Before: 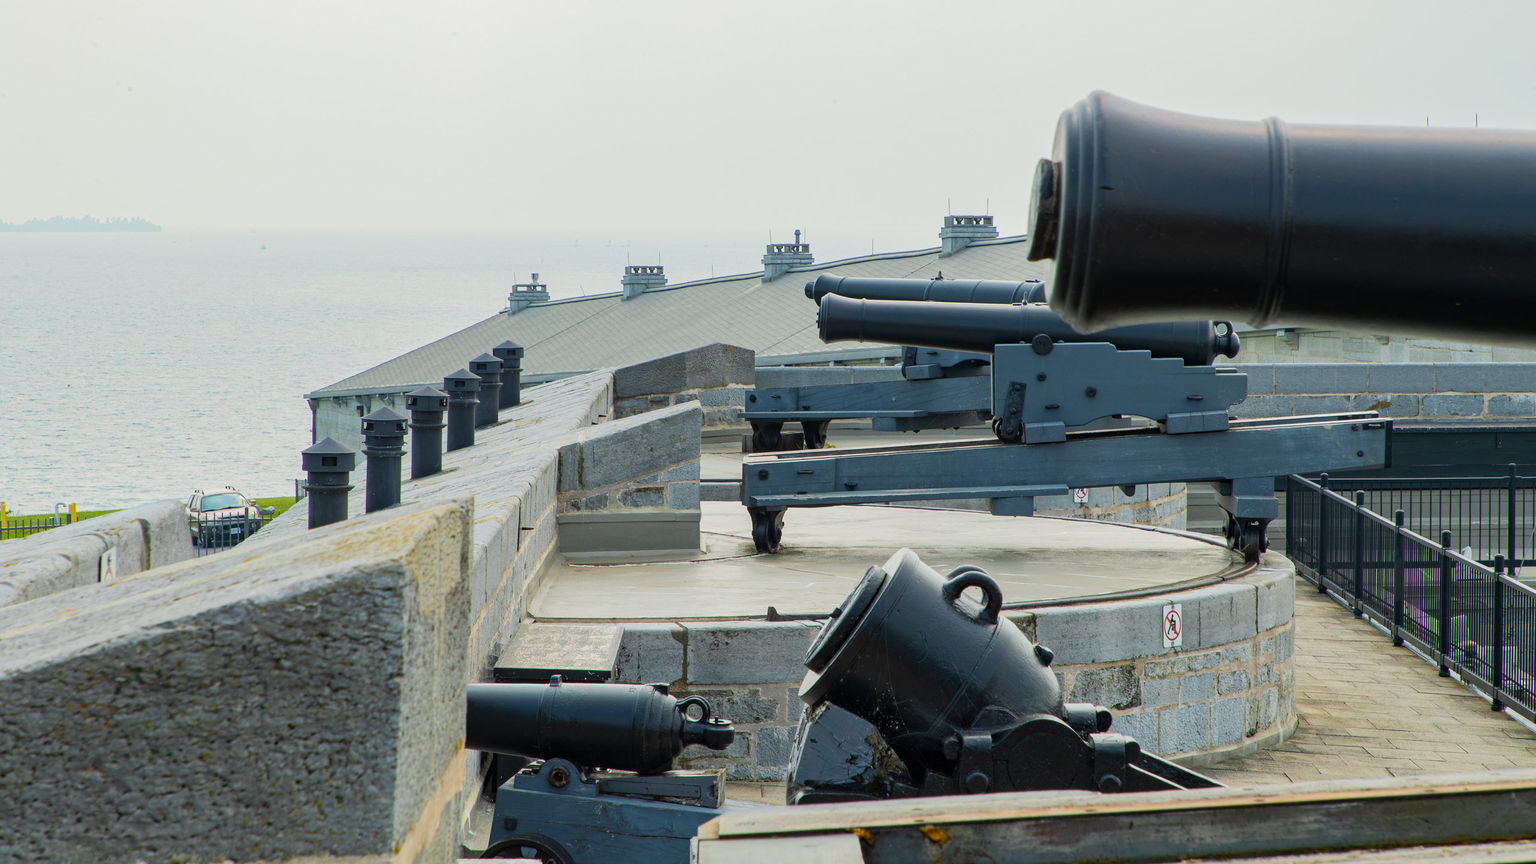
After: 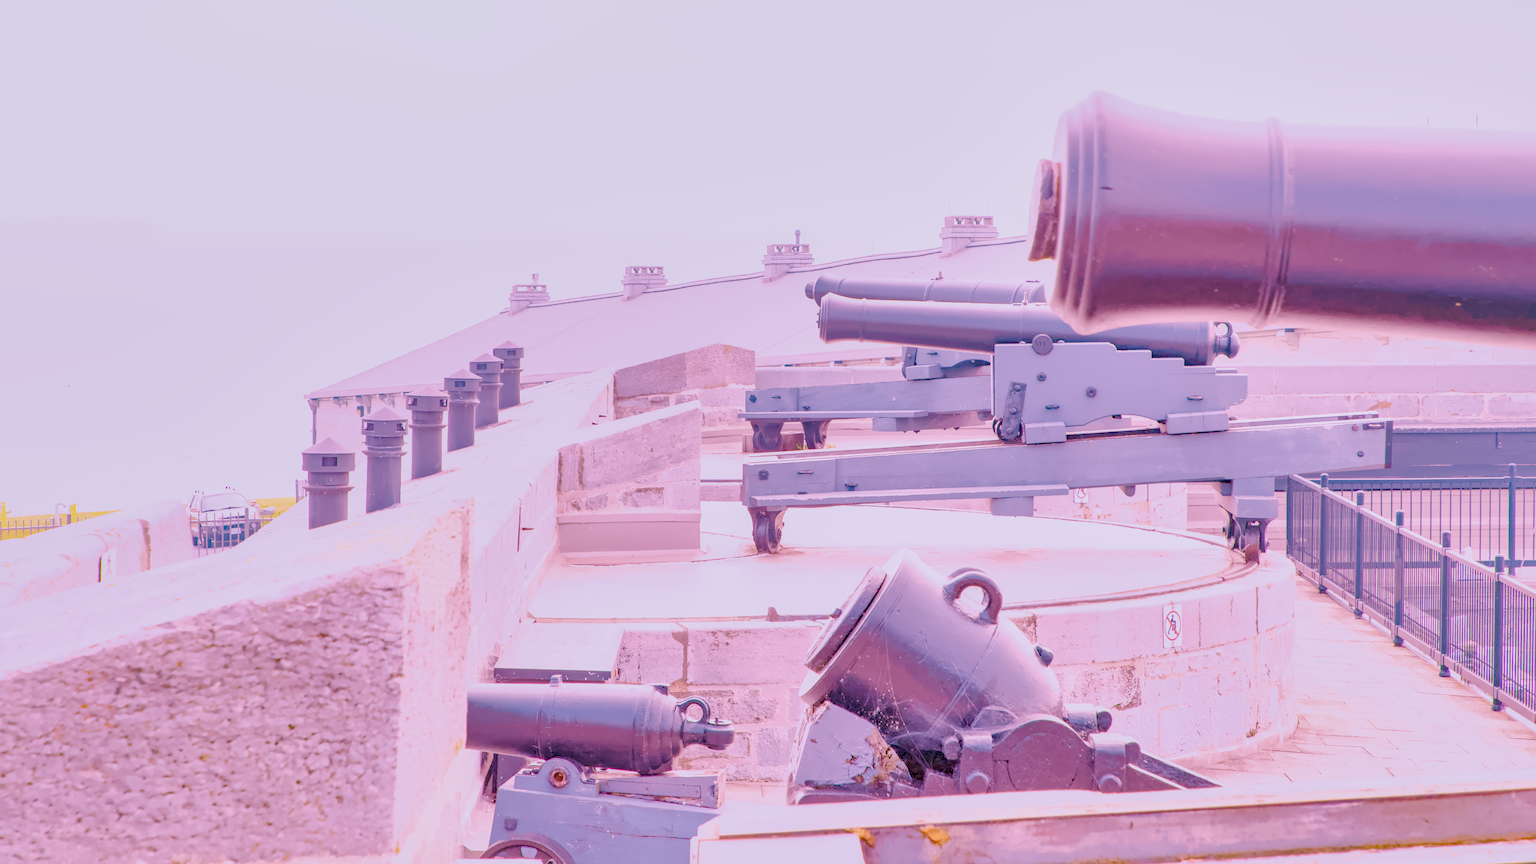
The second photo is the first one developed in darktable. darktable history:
local contrast: on, module defaults
denoise (profiled): preserve shadows 1.52, scattering 0.002, a [-1, 0, 0], compensate highlight preservation false
exposure: black level correction 0, exposure 0.7 EV, compensate exposure bias true, compensate highlight preservation false
filmic rgb: black relative exposure -7.15 EV, white relative exposure 5.36 EV, hardness 3.02
haze removal: compatibility mode true, adaptive false
highlight reconstruction: on, module defaults
lens correction: scale 1.01, crop 1, focal 85, aperture 4.5, distance 2.07, camera "Canon EOS RP", lens "Canon RF 85mm F2 MACRO IS STM"
shadows and highlights: on, module defaults
white balance: red 2.229, blue 1.46
velvia: on, module defaults
color balance rgb: perceptual saturation grading › global saturation 20%, perceptual saturation grading › highlights -50%, perceptual saturation grading › shadows 30%, perceptual brilliance grading › global brilliance 10%, perceptual brilliance grading › shadows 15%
color calibration "As Shot": illuminant as shot in camera, x 0.358, y 0.373, temperature 4628.91 K
